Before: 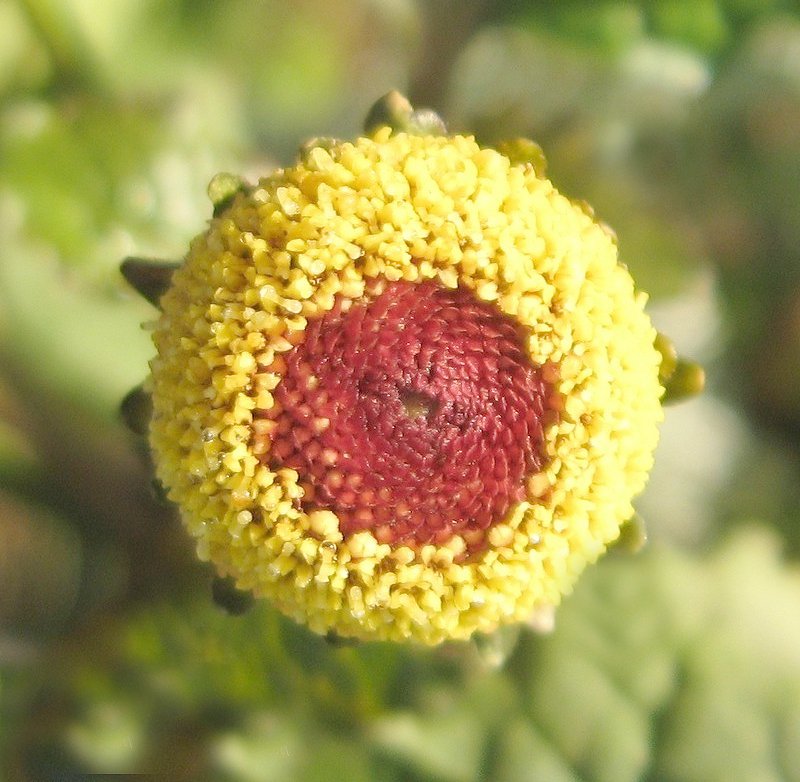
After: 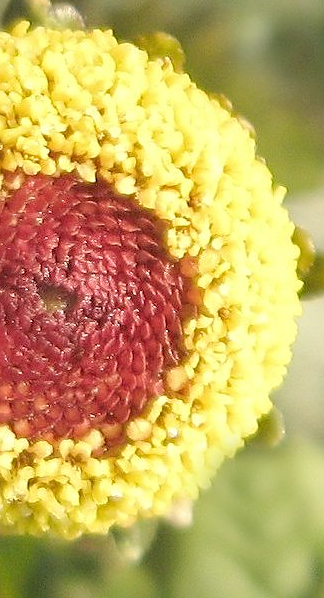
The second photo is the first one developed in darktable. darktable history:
local contrast: mode bilateral grid, contrast 11, coarseness 26, detail 111%, midtone range 0.2
sharpen: on, module defaults
tone equalizer: edges refinement/feathering 500, mask exposure compensation -1.57 EV, preserve details no
crop: left 45.261%, top 13.57%, right 14.128%, bottom 9.894%
